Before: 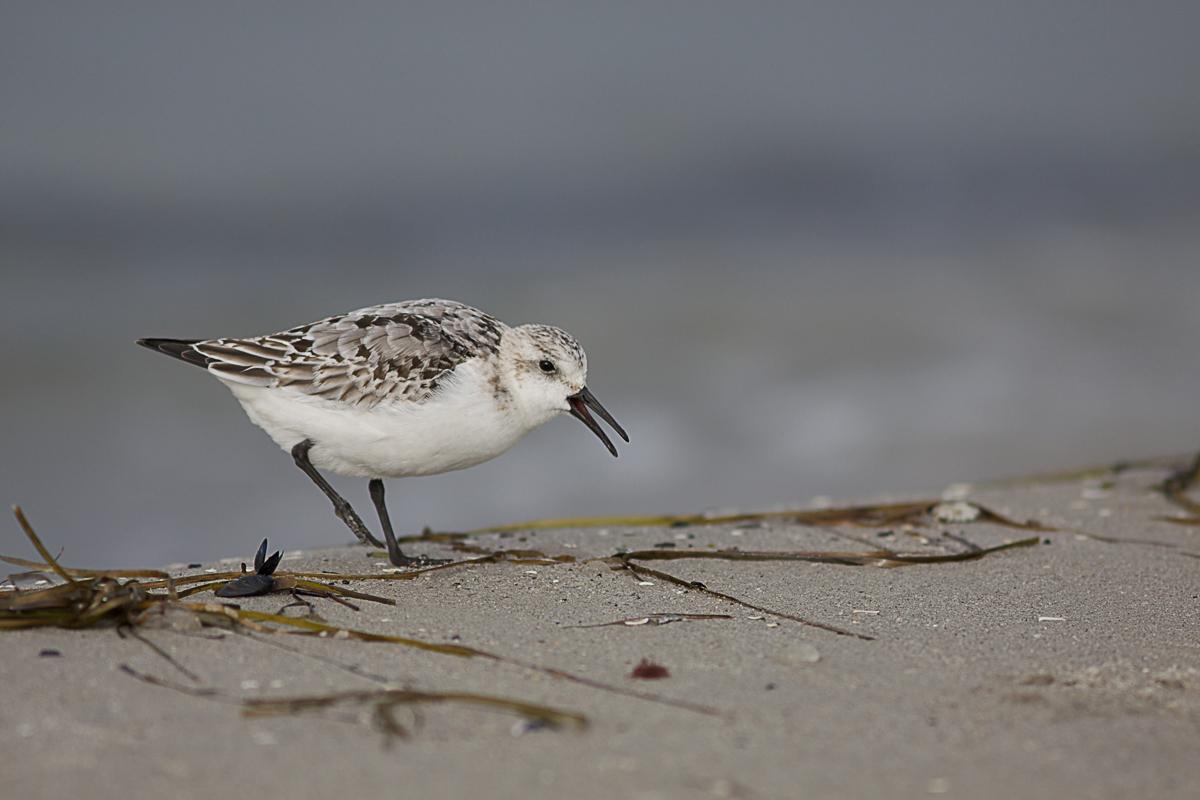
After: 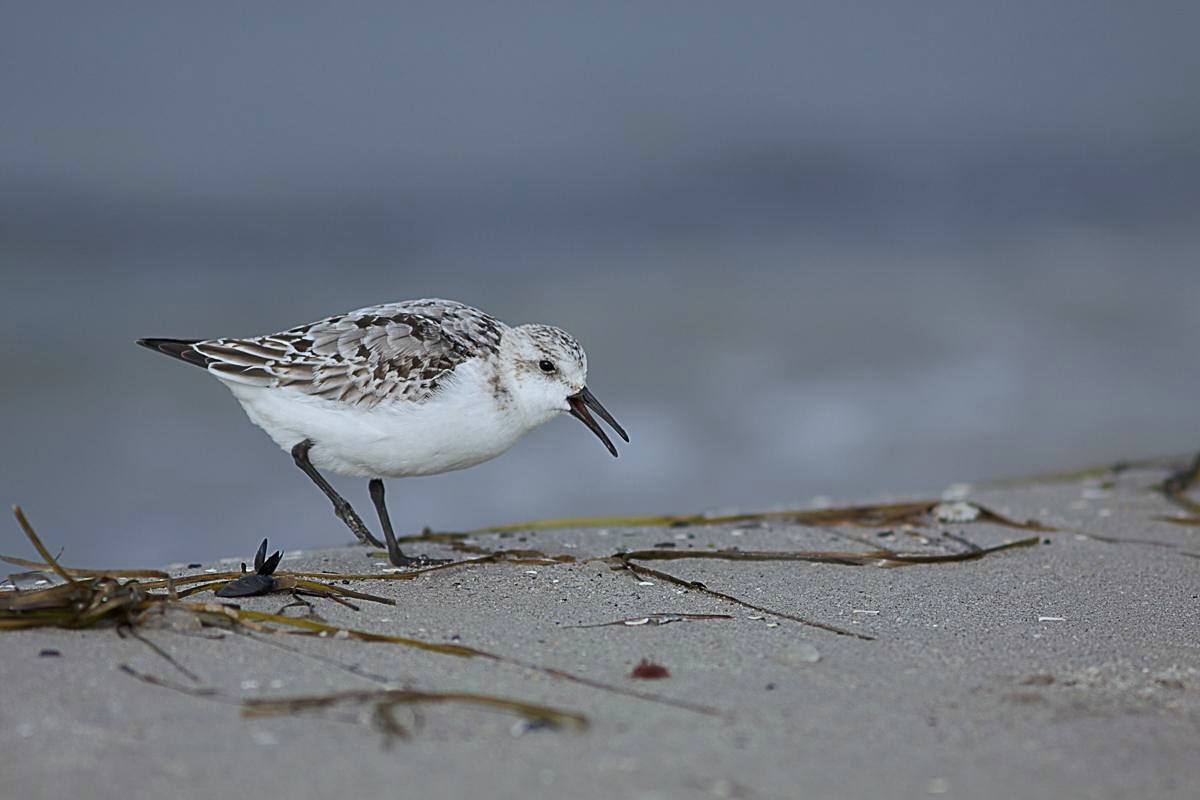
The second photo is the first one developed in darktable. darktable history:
sharpen: amount 0.2
color calibration: illuminant custom, x 0.368, y 0.373, temperature 4330.32 K
